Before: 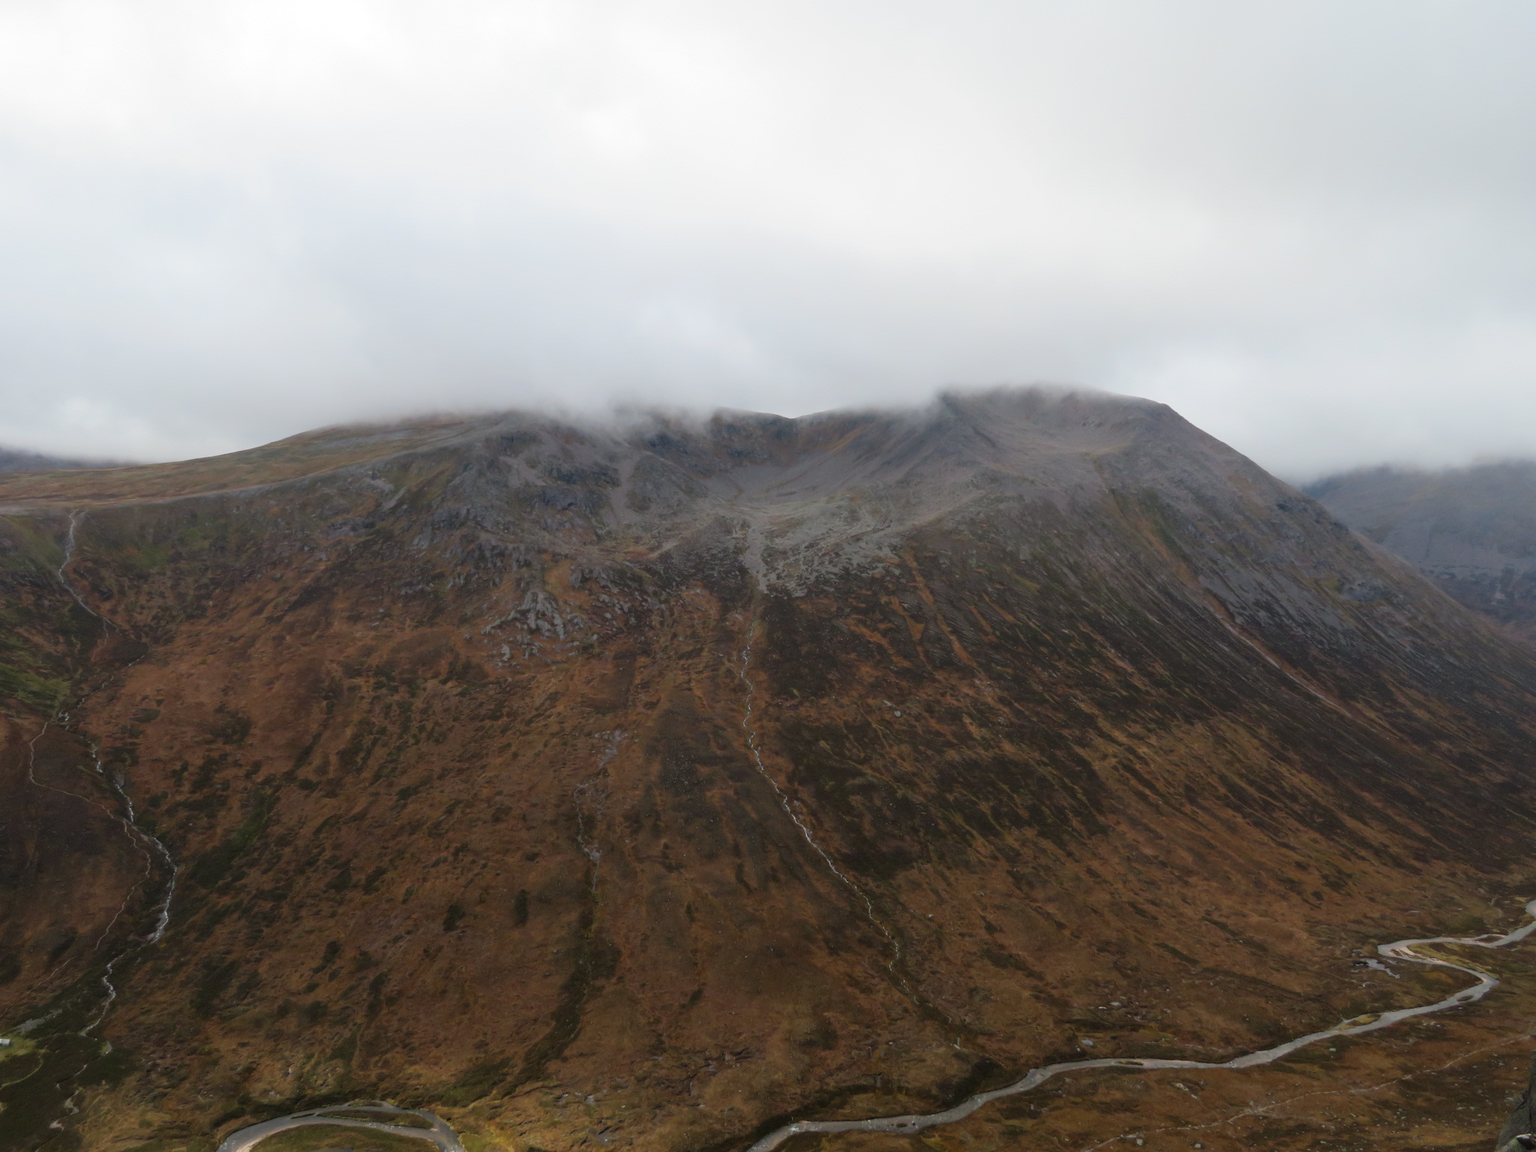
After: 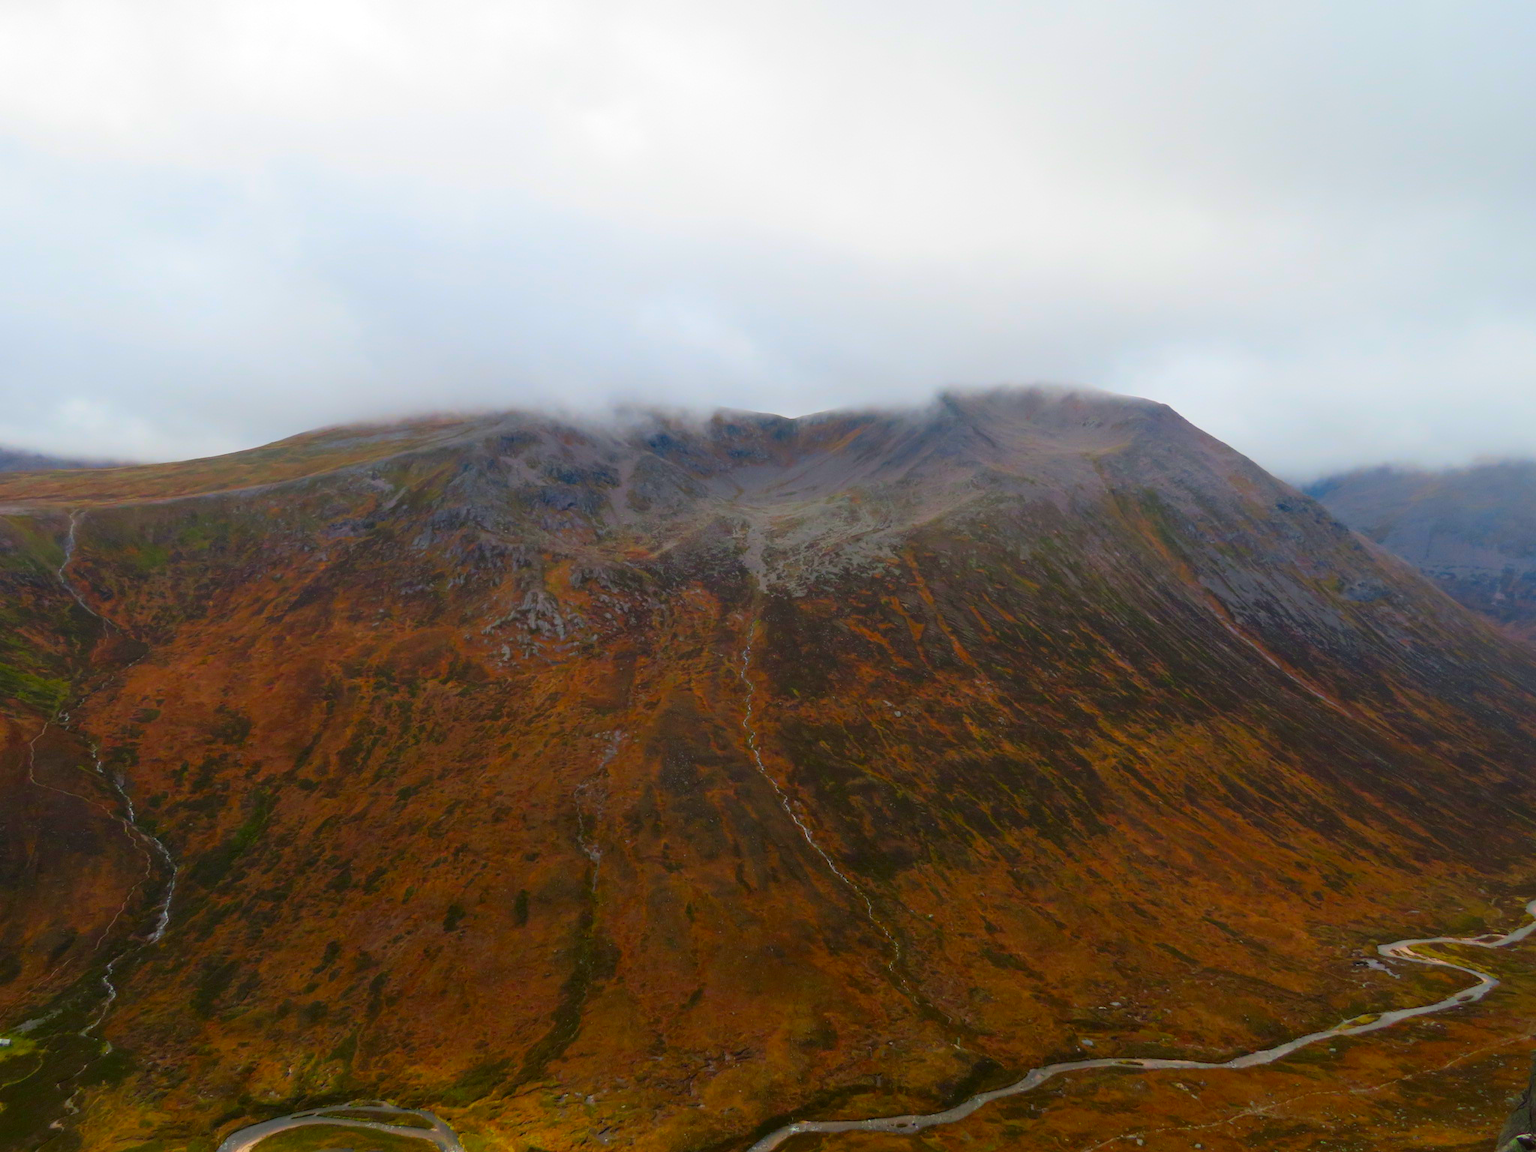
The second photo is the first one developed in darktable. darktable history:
color correction: highlights b* 0.015, saturation 2.15
